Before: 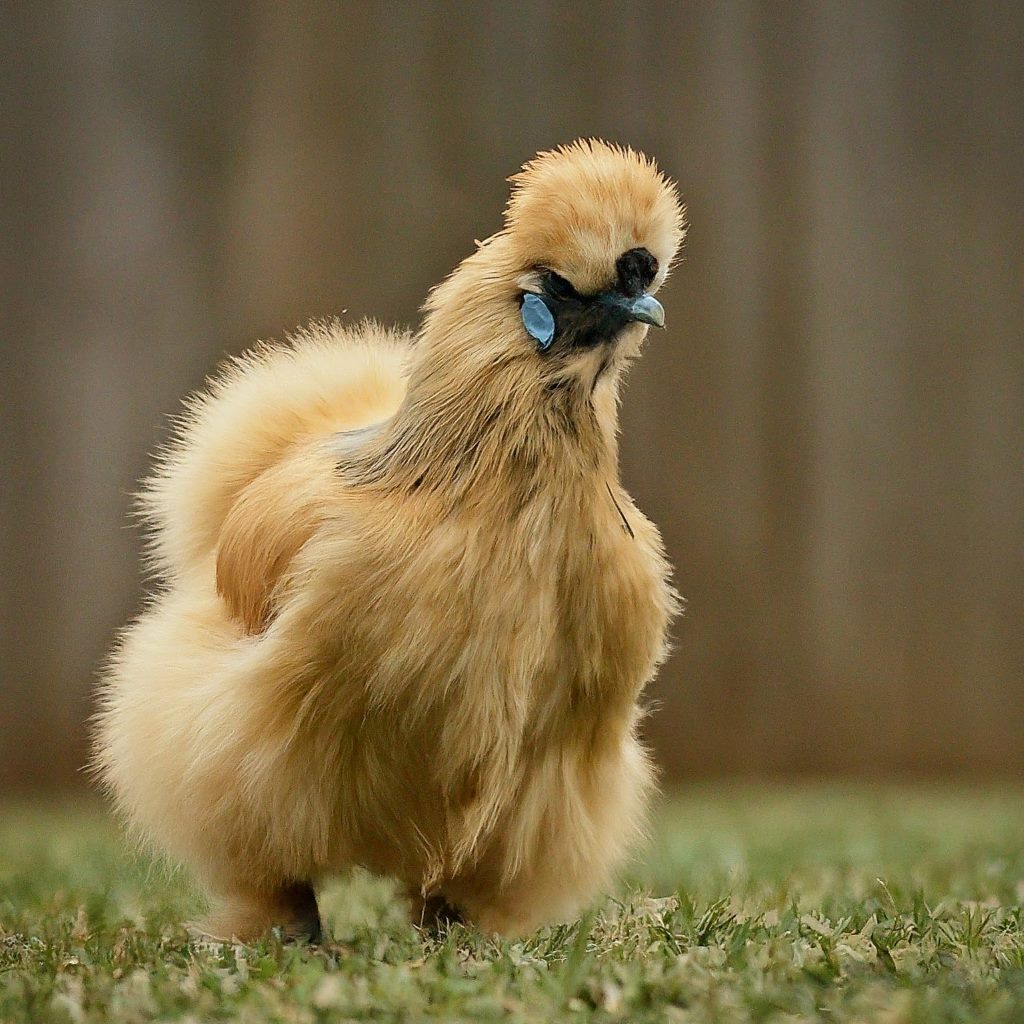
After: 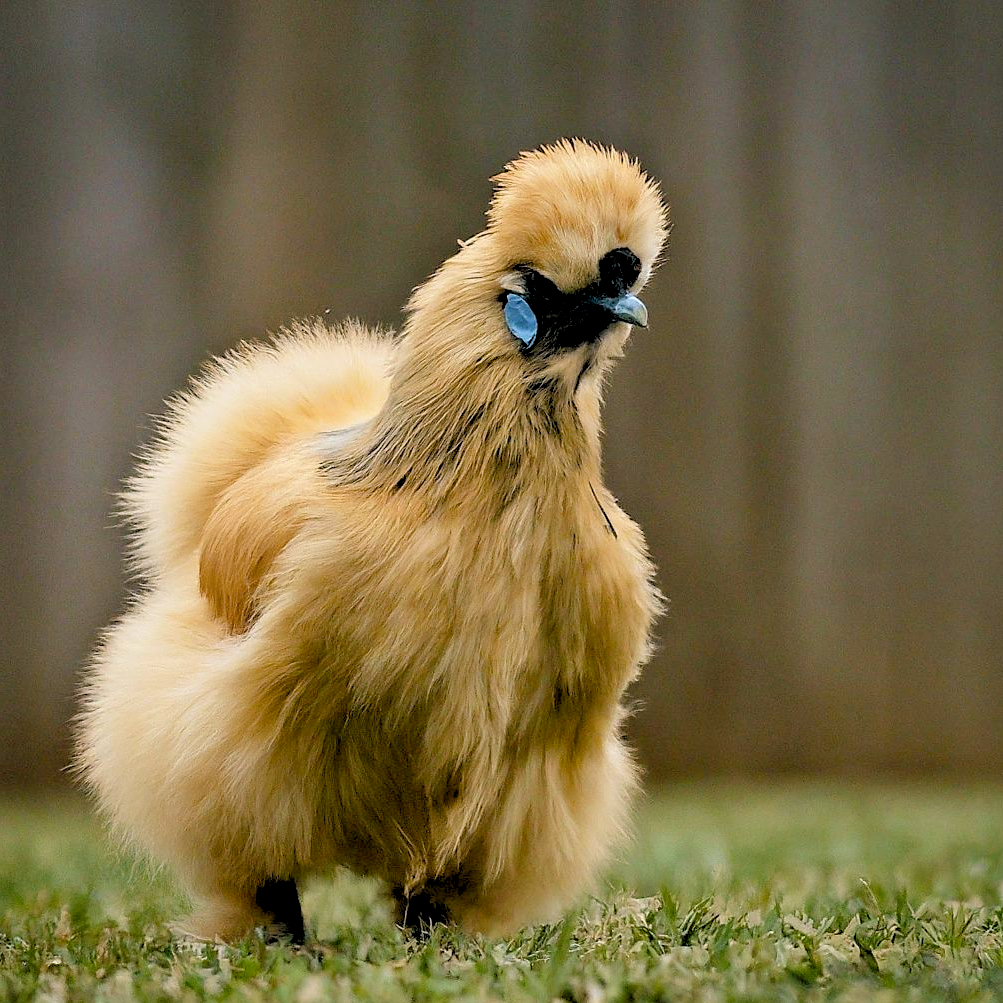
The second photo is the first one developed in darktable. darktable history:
tone equalizer: -7 EV 0.13 EV, smoothing diameter 25%, edges refinement/feathering 10, preserve details guided filter
crop: left 1.743%, right 0.268%, bottom 2.011%
rgb levels: levels [[0.029, 0.461, 0.922], [0, 0.5, 1], [0, 0.5, 1]]
white balance: red 0.967, blue 1.119, emerald 0.756
color balance rgb: shadows lift › chroma 2%, shadows lift › hue 219.6°, power › hue 313.2°, highlights gain › chroma 3%, highlights gain › hue 75.6°, global offset › luminance 0.5%, perceptual saturation grading › global saturation 15.33%, perceptual saturation grading › highlights -19.33%, perceptual saturation grading › shadows 20%, global vibrance 20%
